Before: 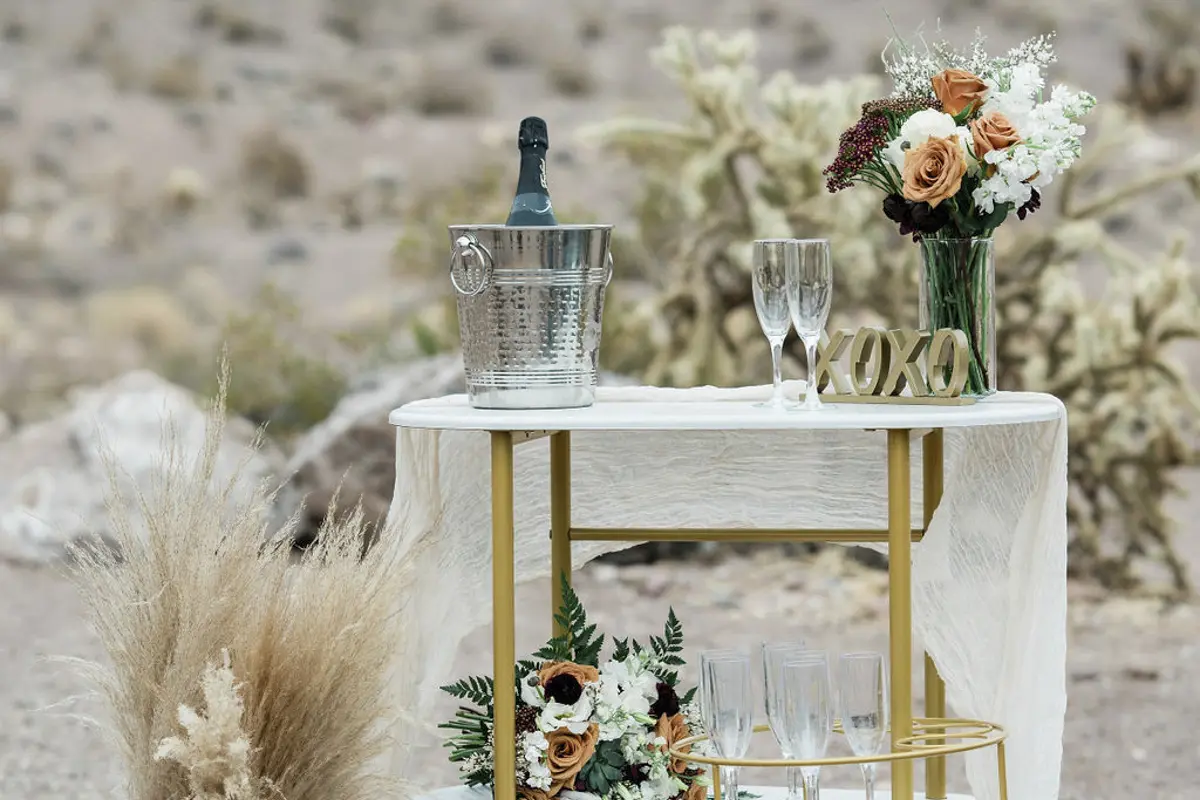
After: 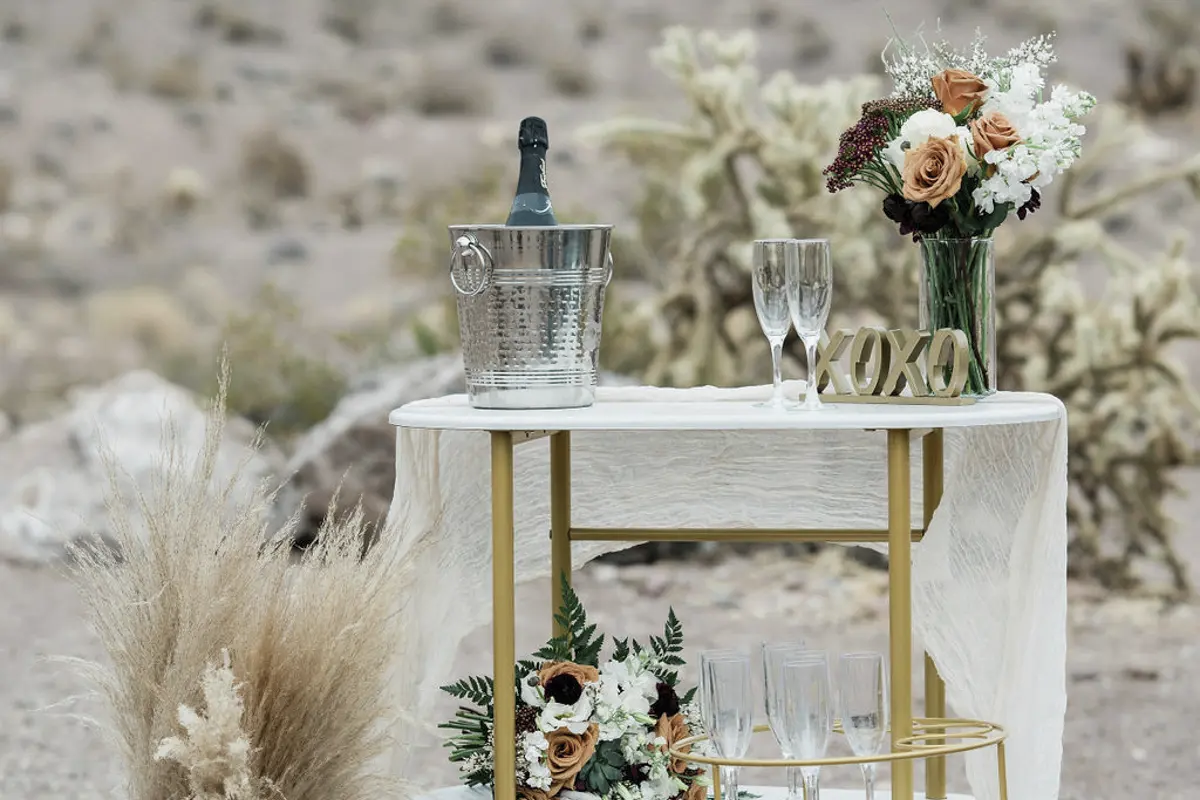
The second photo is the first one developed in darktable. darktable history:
color correction: highlights b* -0.026, saturation 0.866
exposure: exposure -0.052 EV, compensate highlight preservation false
